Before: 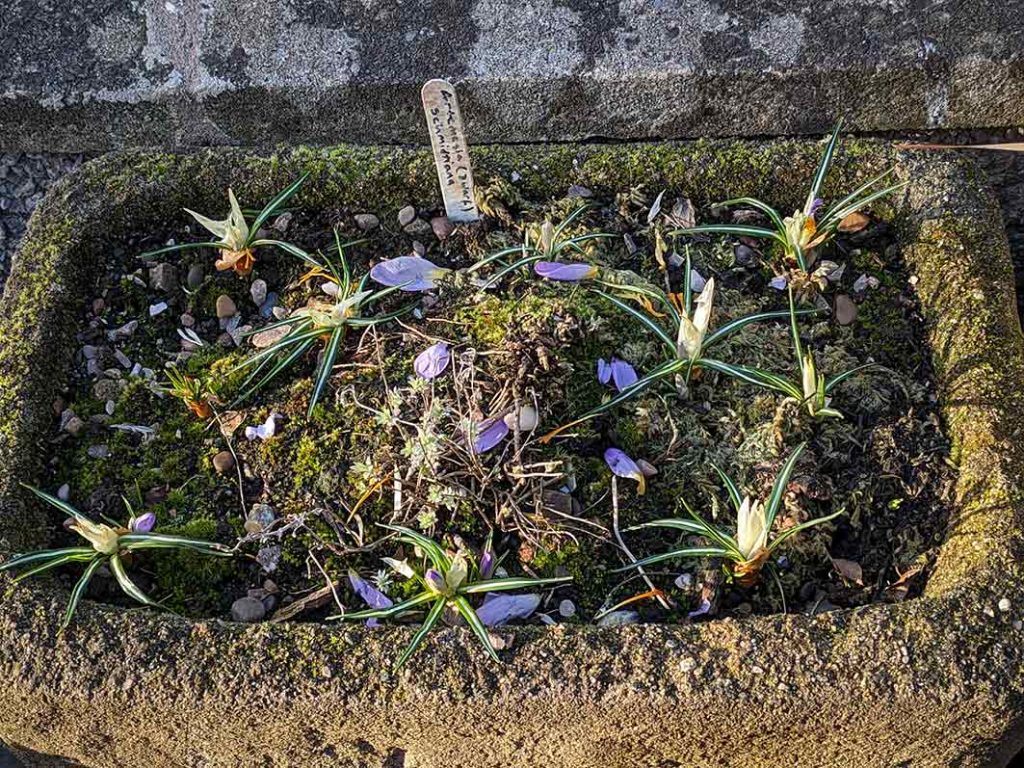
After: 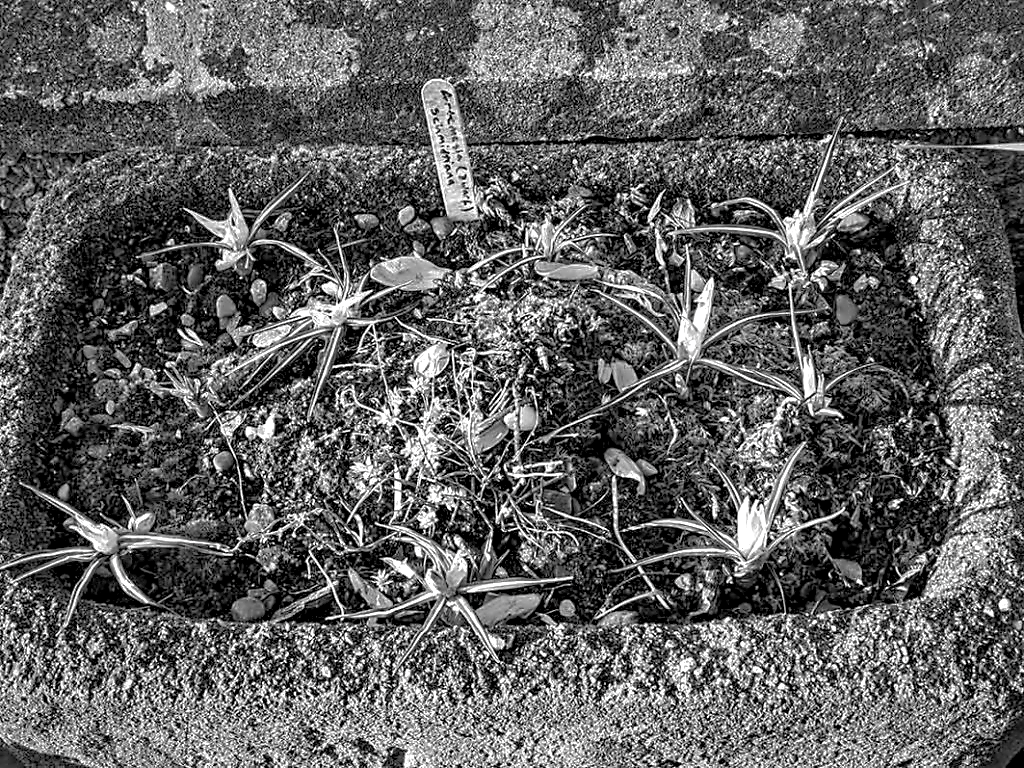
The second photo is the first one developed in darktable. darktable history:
contrast equalizer: octaves 7, y [[0.5, 0.542, 0.583, 0.625, 0.667, 0.708], [0.5 ×6], [0.5 ×6], [0, 0.033, 0.067, 0.1, 0.133, 0.167], [0, 0.05, 0.1, 0.15, 0.2, 0.25]]
exposure: exposure 0.203 EV, compensate highlight preservation false
contrast brightness saturation: saturation -0.997
shadows and highlights: on, module defaults
